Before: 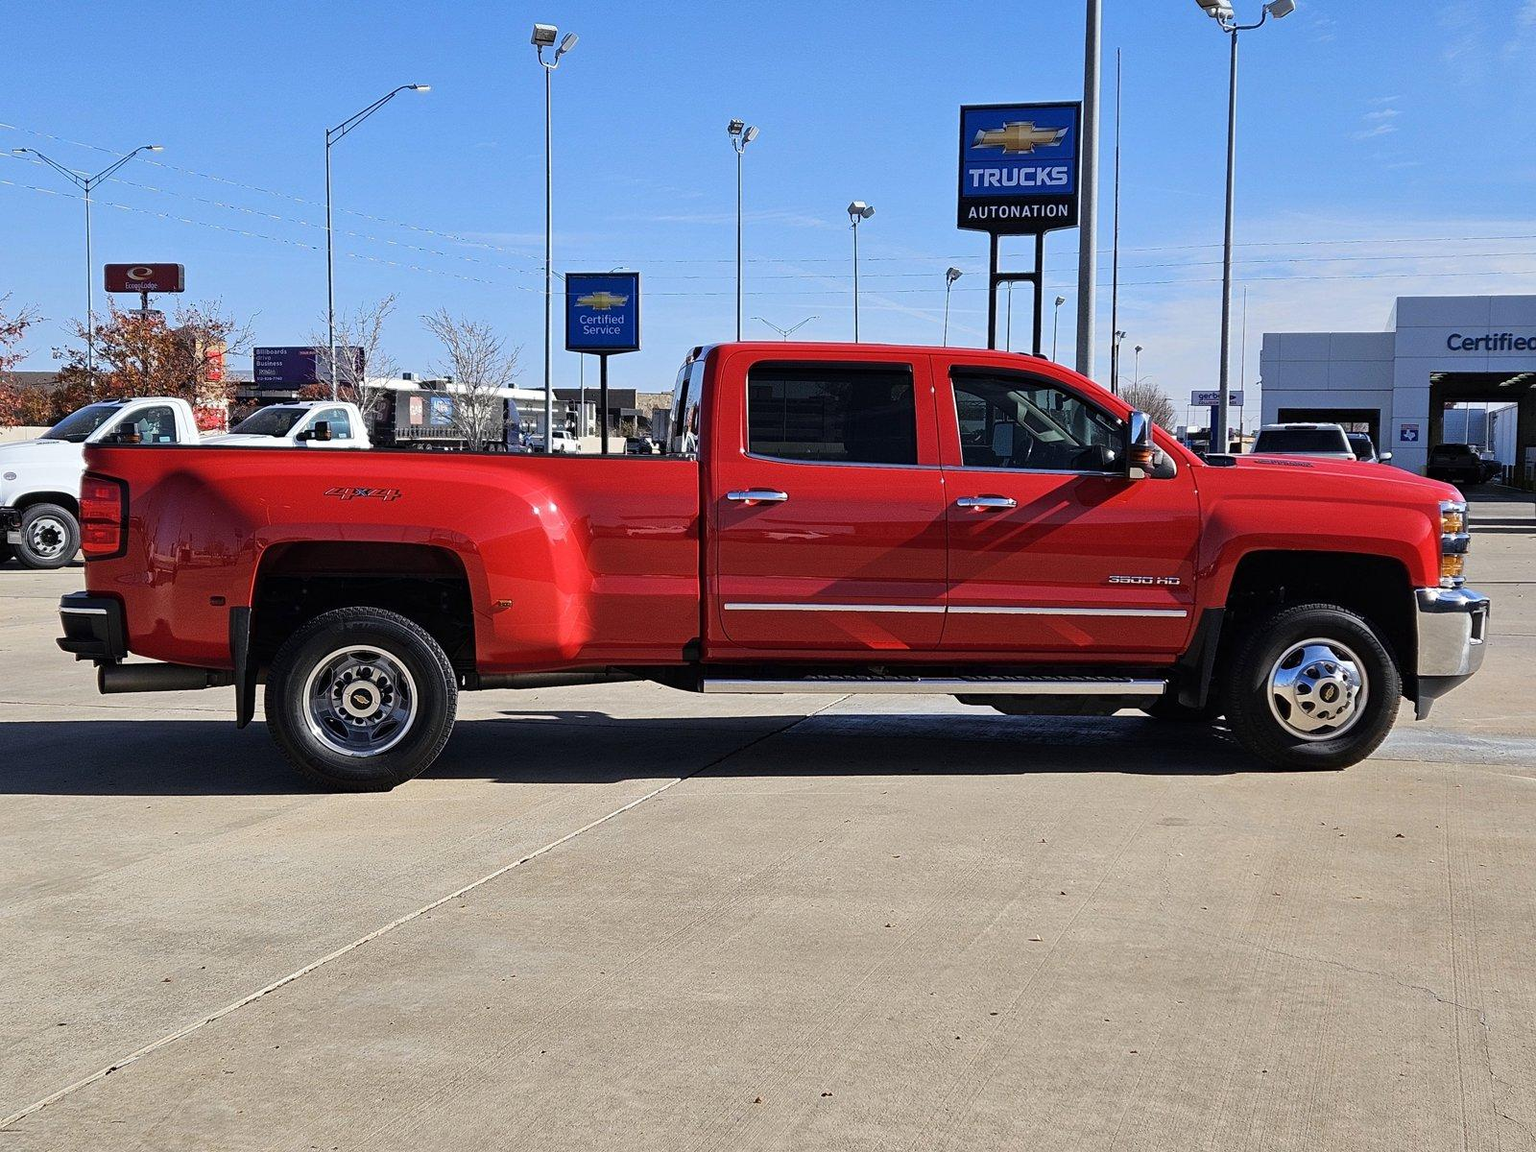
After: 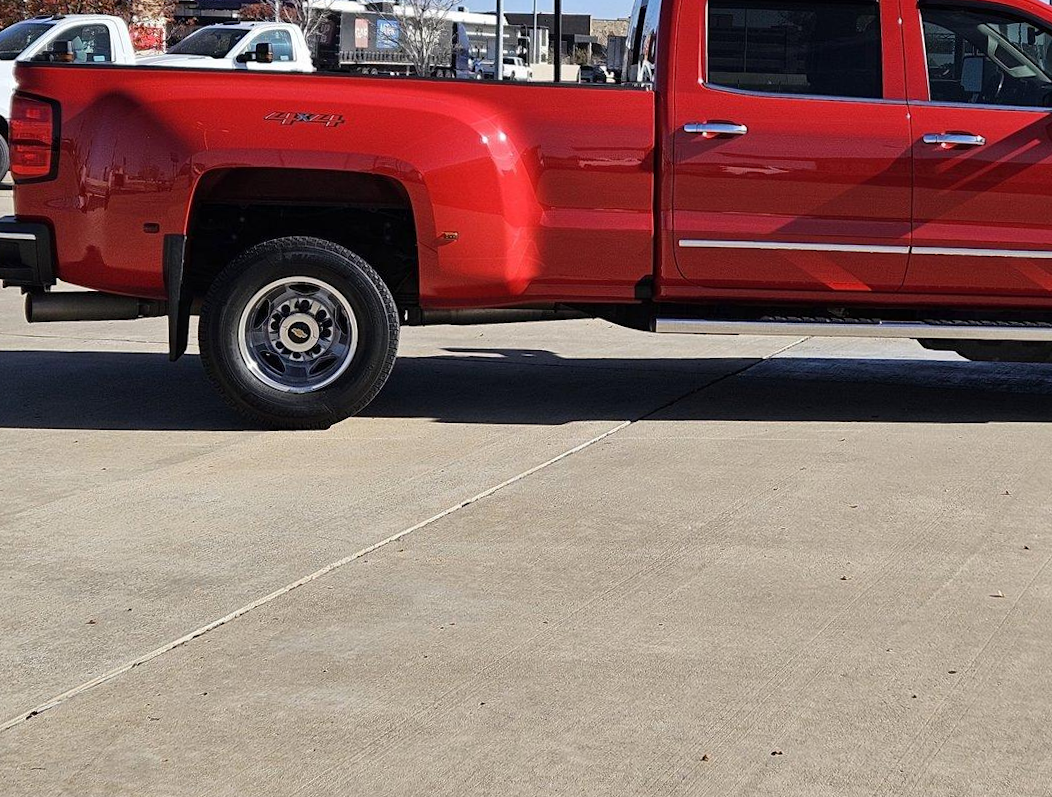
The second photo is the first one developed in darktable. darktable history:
crop and rotate: angle -1°, left 3.665%, top 31.985%, right 29.048%
